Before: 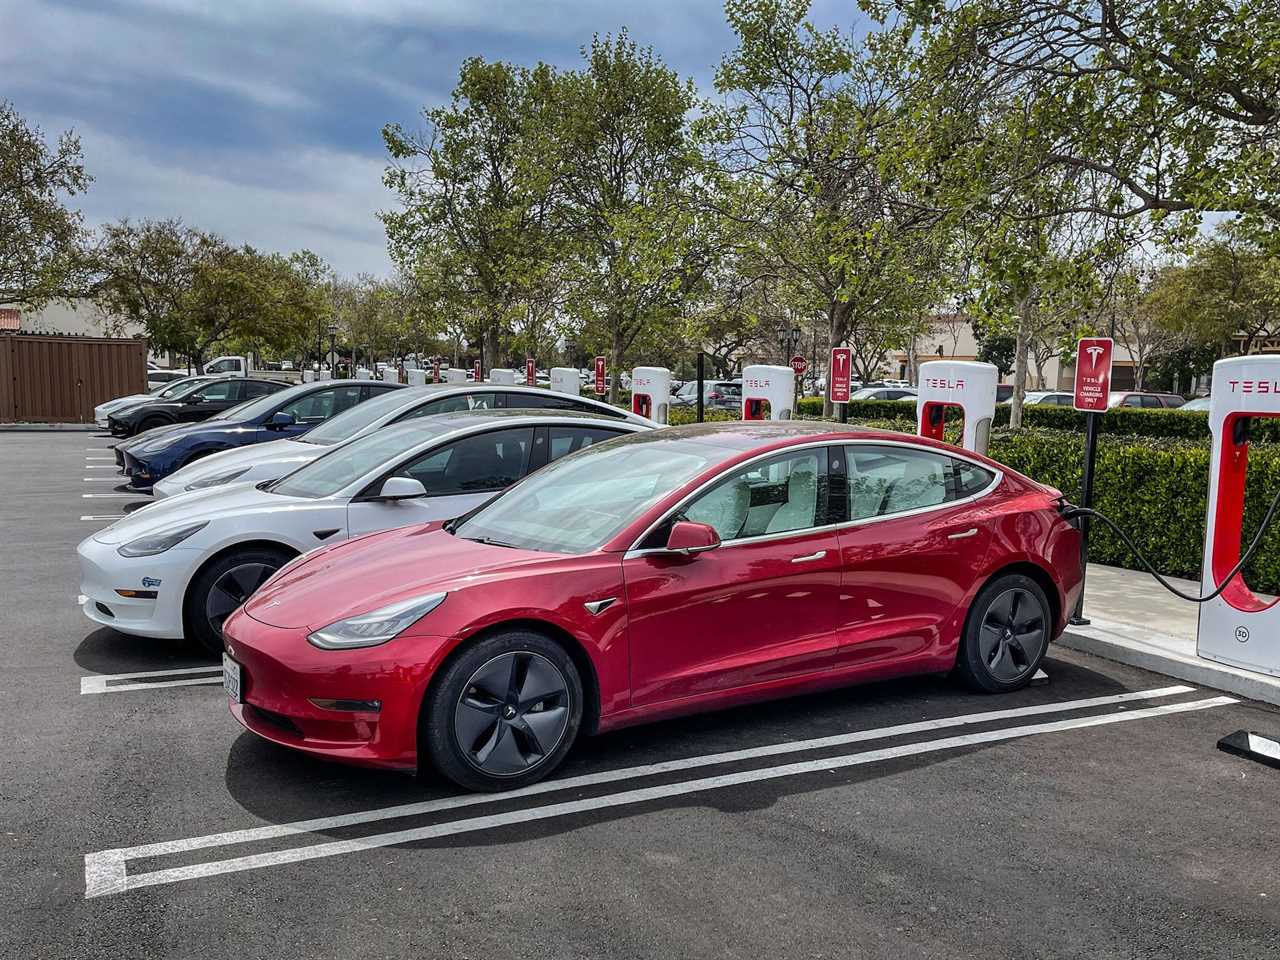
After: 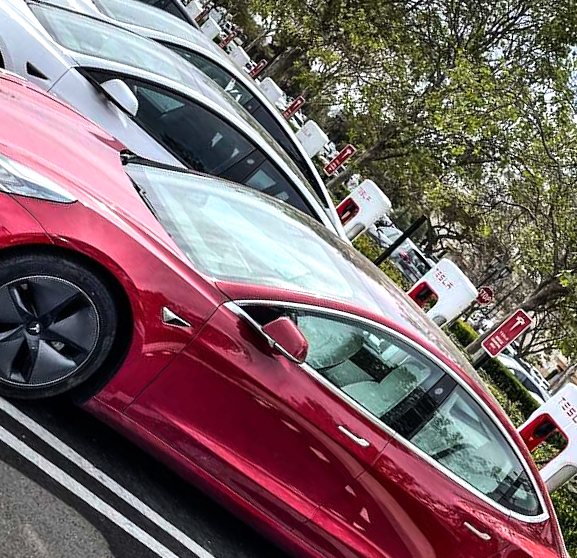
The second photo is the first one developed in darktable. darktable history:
crop and rotate: angle -46.07°, top 16.542%, right 0.954%, bottom 11.616%
tone equalizer: -8 EV -0.789 EV, -7 EV -0.704 EV, -6 EV -0.597 EV, -5 EV -0.363 EV, -3 EV 0.388 EV, -2 EV 0.6 EV, -1 EV 0.678 EV, +0 EV 0.727 EV, edges refinement/feathering 500, mask exposure compensation -1.57 EV, preserve details no
